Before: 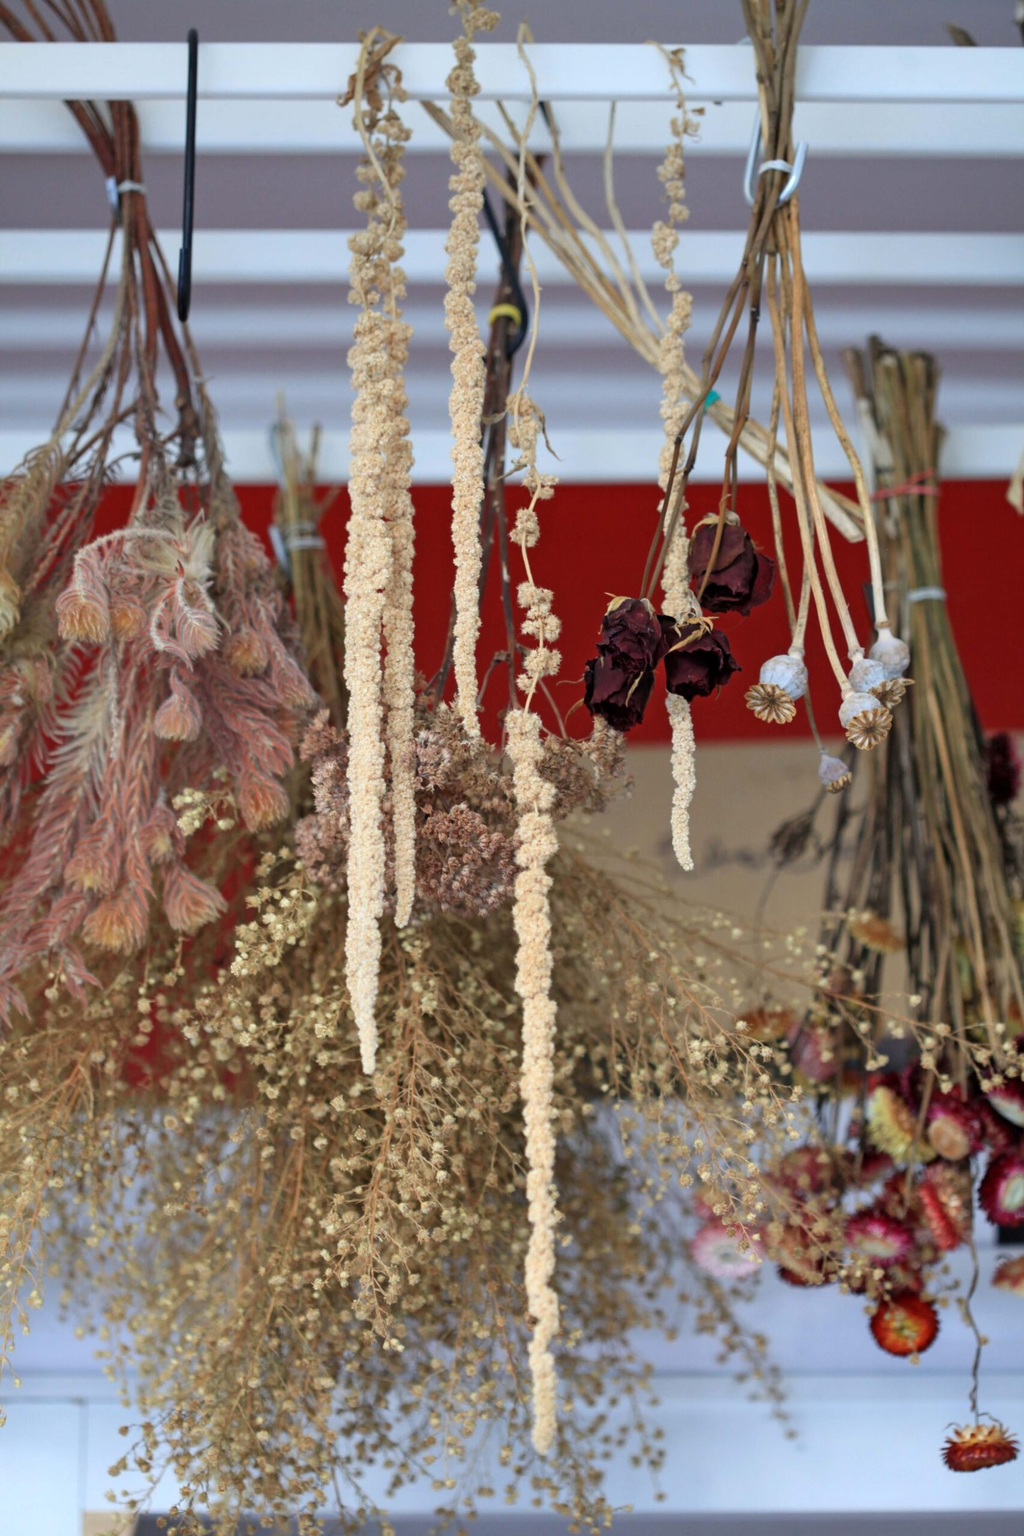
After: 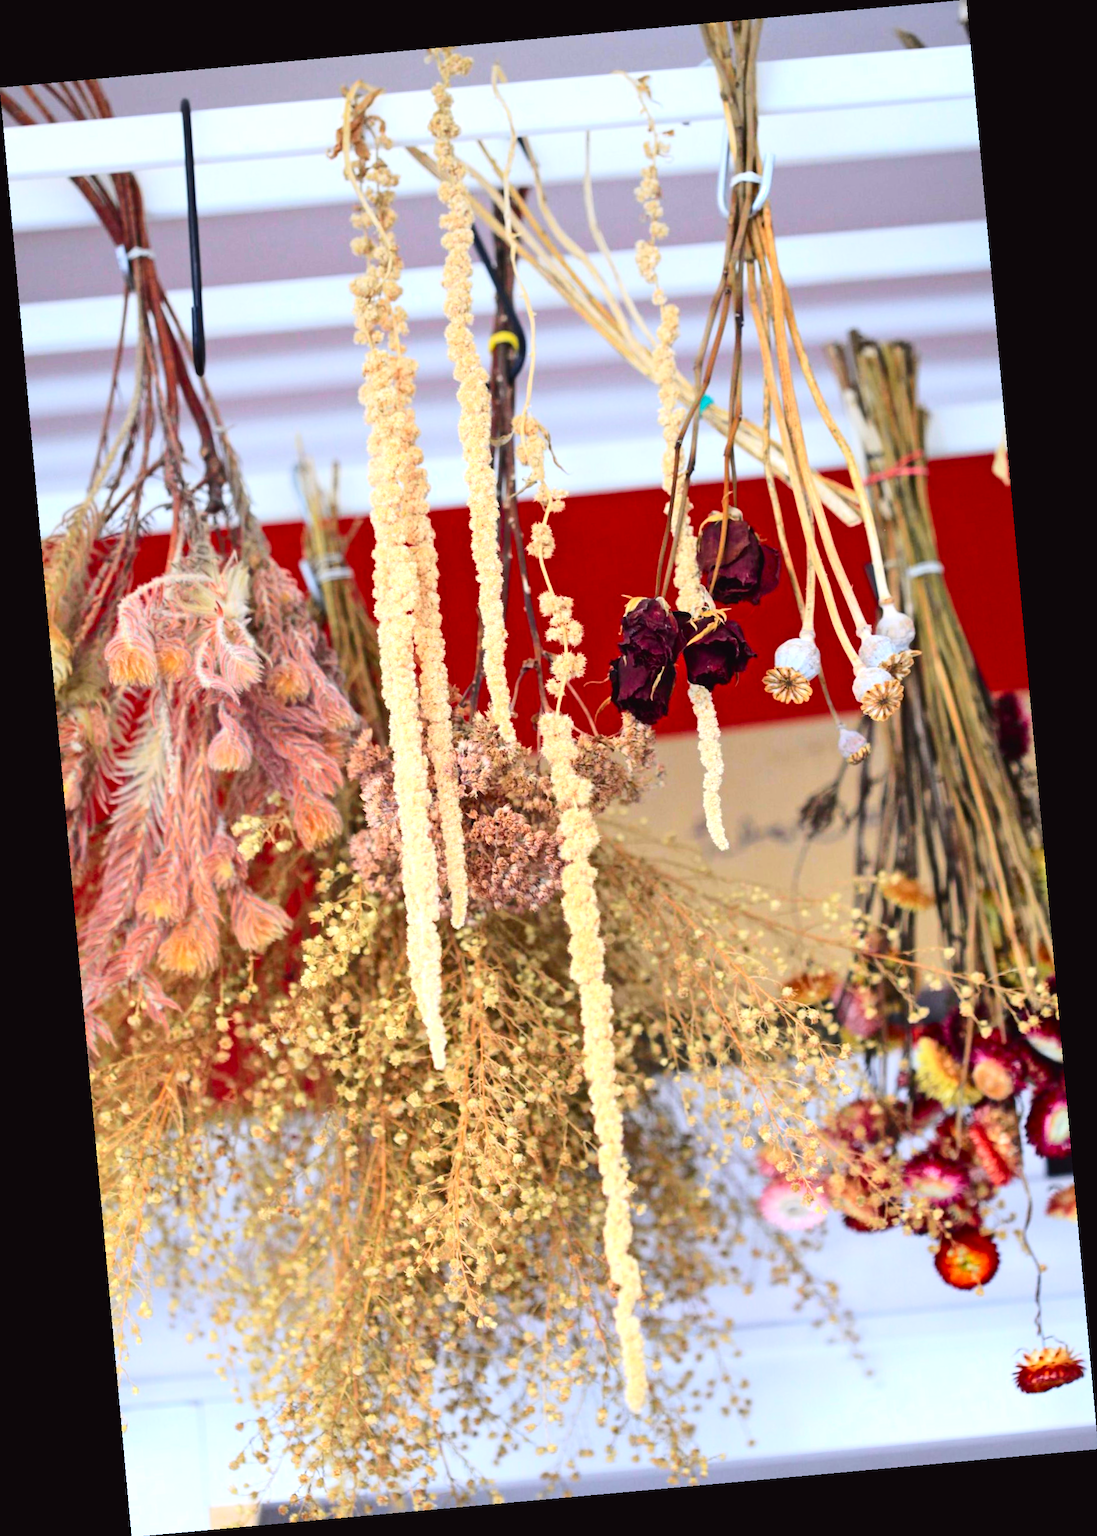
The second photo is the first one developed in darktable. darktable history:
rotate and perspective: rotation -5.2°, automatic cropping off
tone curve: curves: ch0 [(0, 0.023) (0.103, 0.087) (0.295, 0.297) (0.445, 0.531) (0.553, 0.665) (0.735, 0.843) (0.994, 1)]; ch1 [(0, 0) (0.414, 0.395) (0.447, 0.447) (0.485, 0.495) (0.512, 0.523) (0.542, 0.581) (0.581, 0.632) (0.646, 0.715) (1, 1)]; ch2 [(0, 0) (0.369, 0.388) (0.449, 0.431) (0.478, 0.471) (0.516, 0.517) (0.579, 0.624) (0.674, 0.775) (1, 1)], color space Lab, independent channels, preserve colors none
exposure: exposure 0.6 EV, compensate highlight preservation false
